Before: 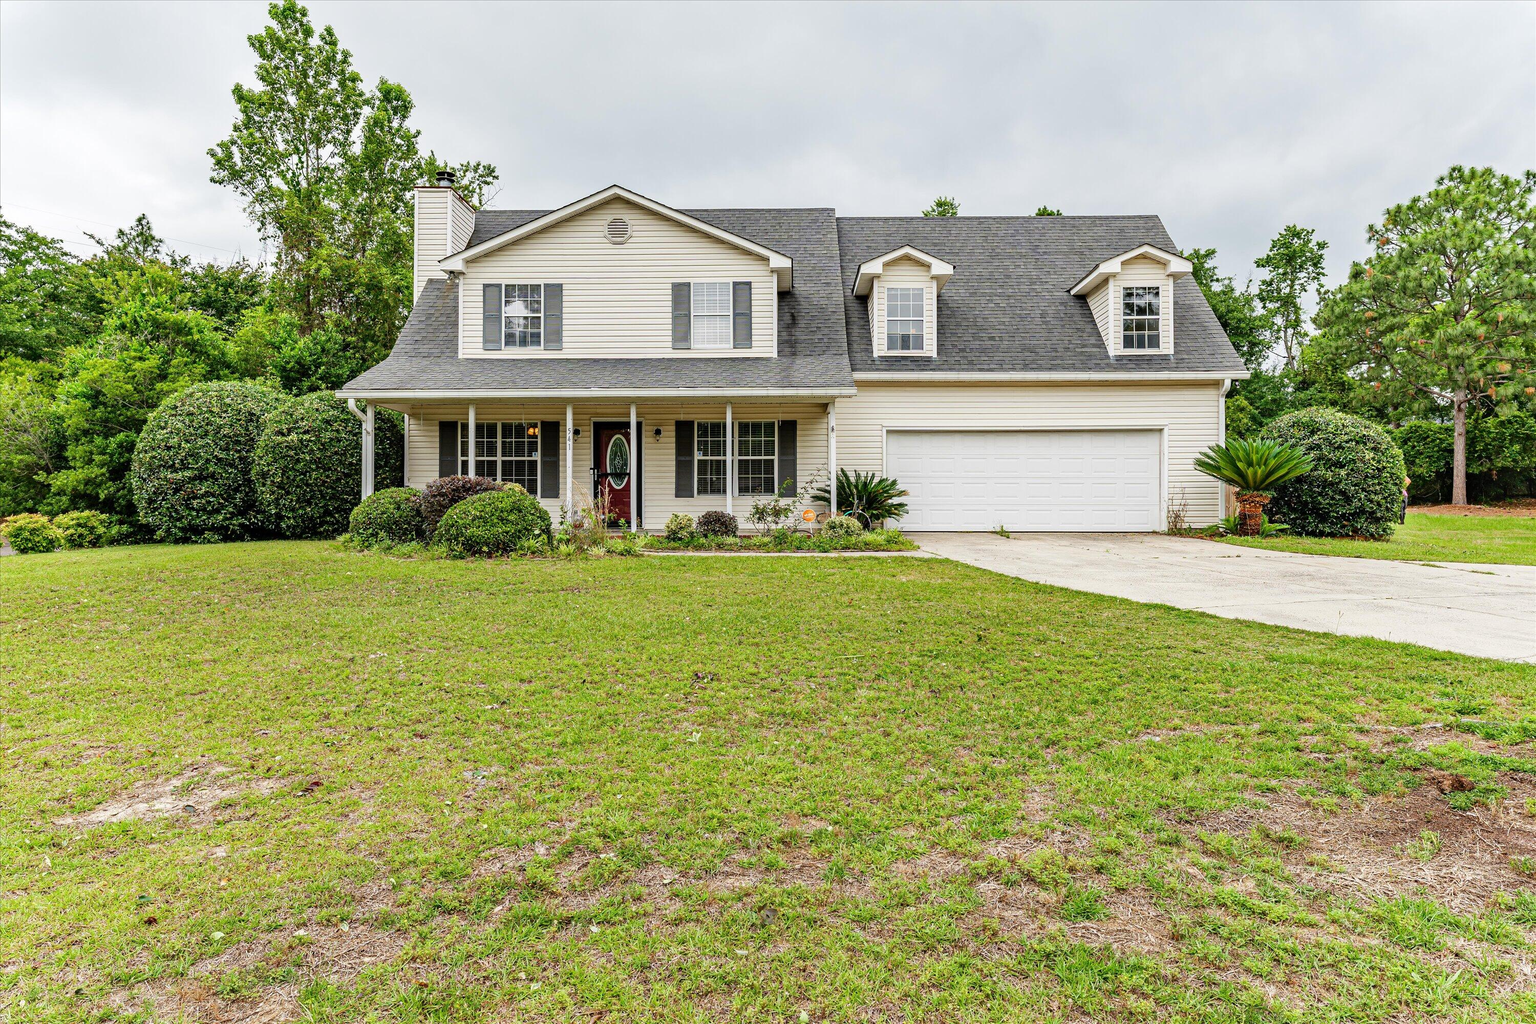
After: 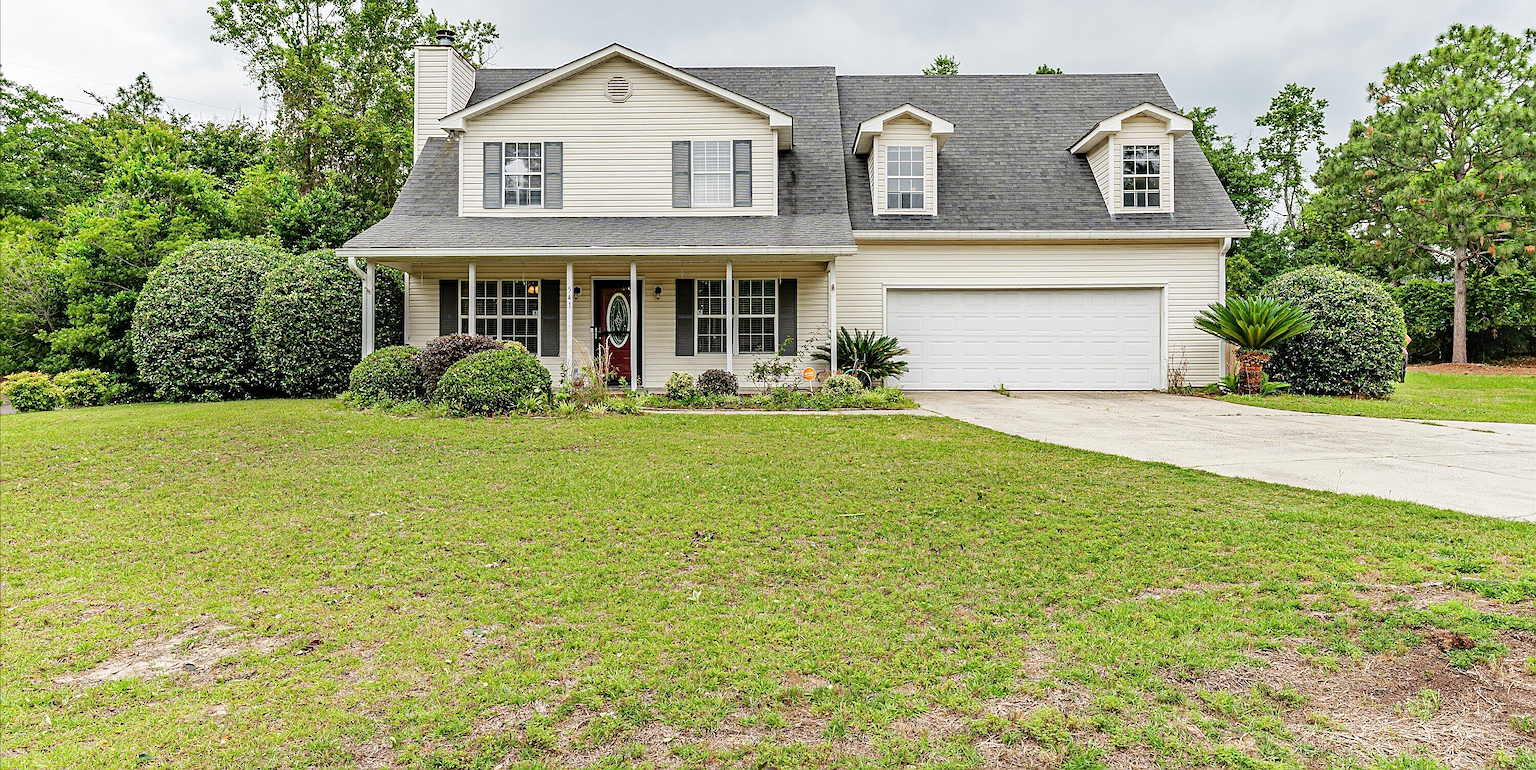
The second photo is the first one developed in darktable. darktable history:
crop: top 13.874%, bottom 10.924%
sharpen: on, module defaults
